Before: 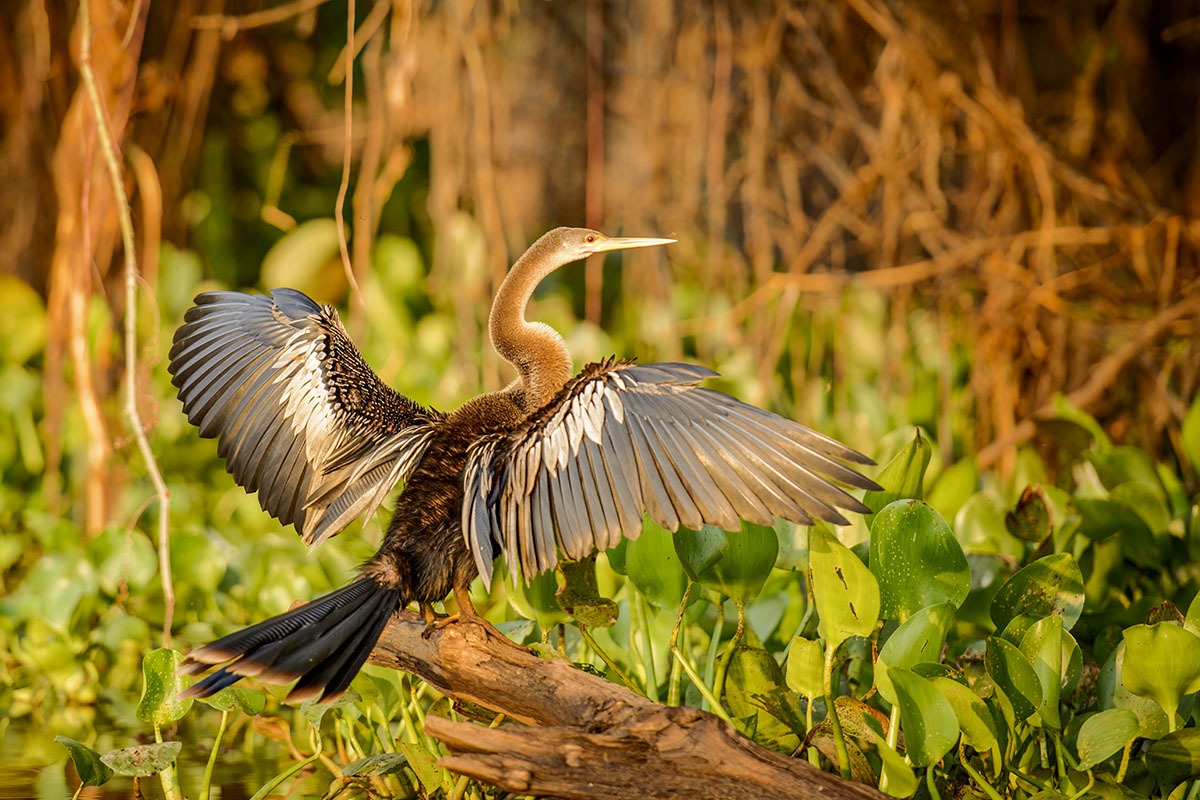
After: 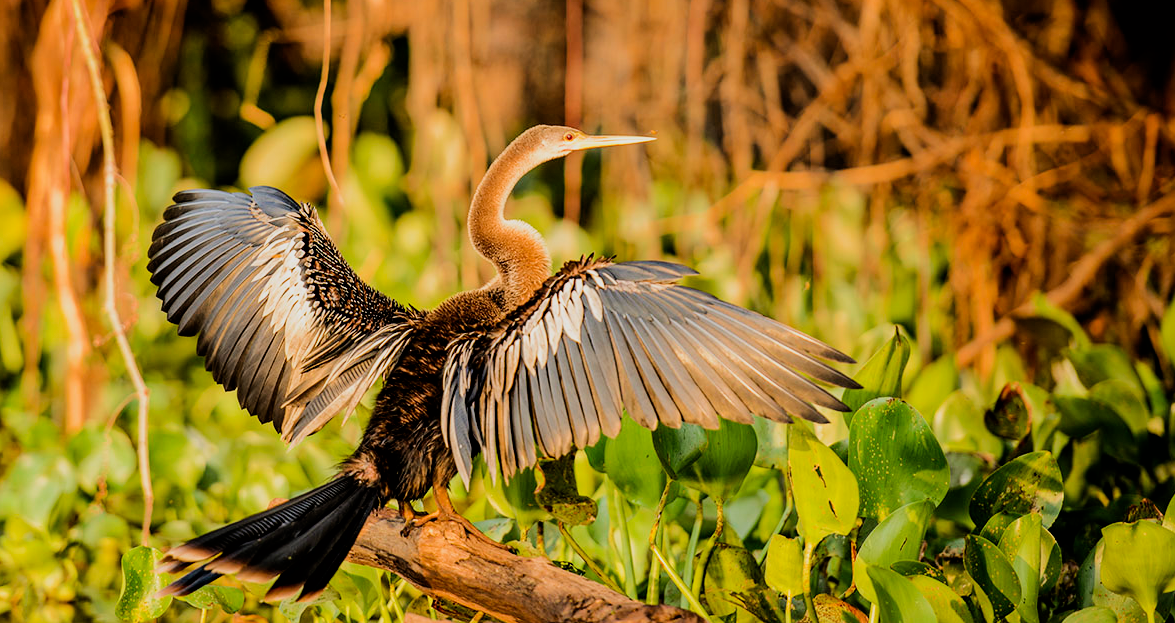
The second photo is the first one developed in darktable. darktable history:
filmic rgb: black relative exposure -5 EV, hardness 2.88, contrast 1.3, highlights saturation mix -30%
crop and rotate: left 1.814%, top 12.818%, right 0.25%, bottom 9.225%
